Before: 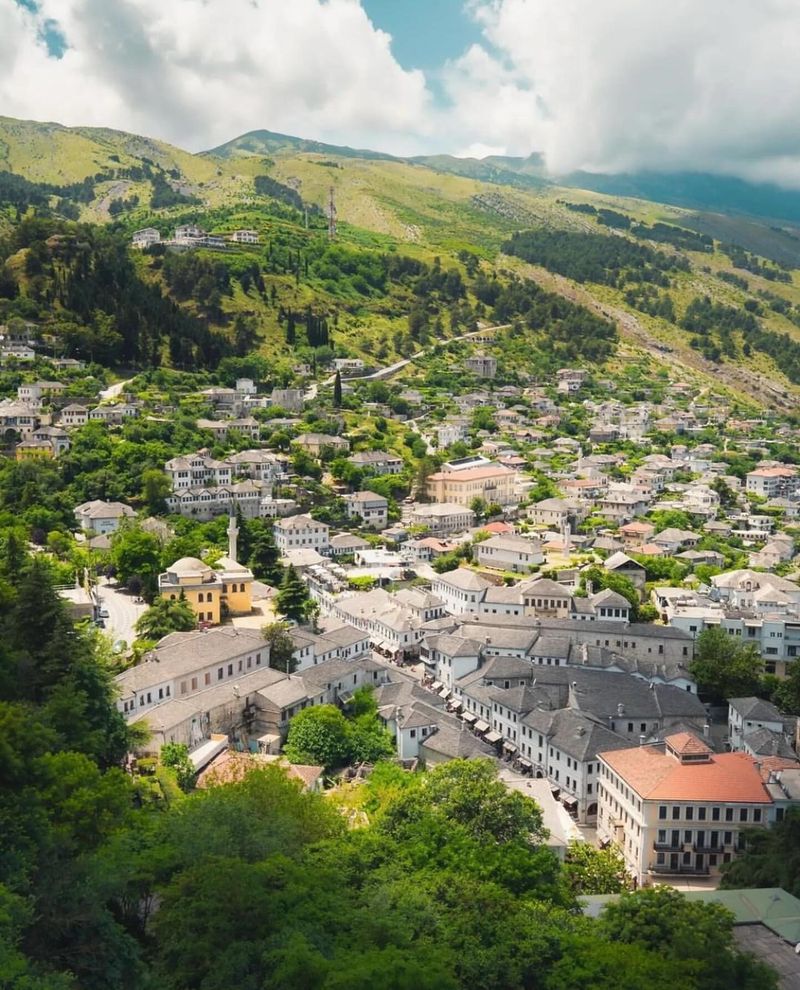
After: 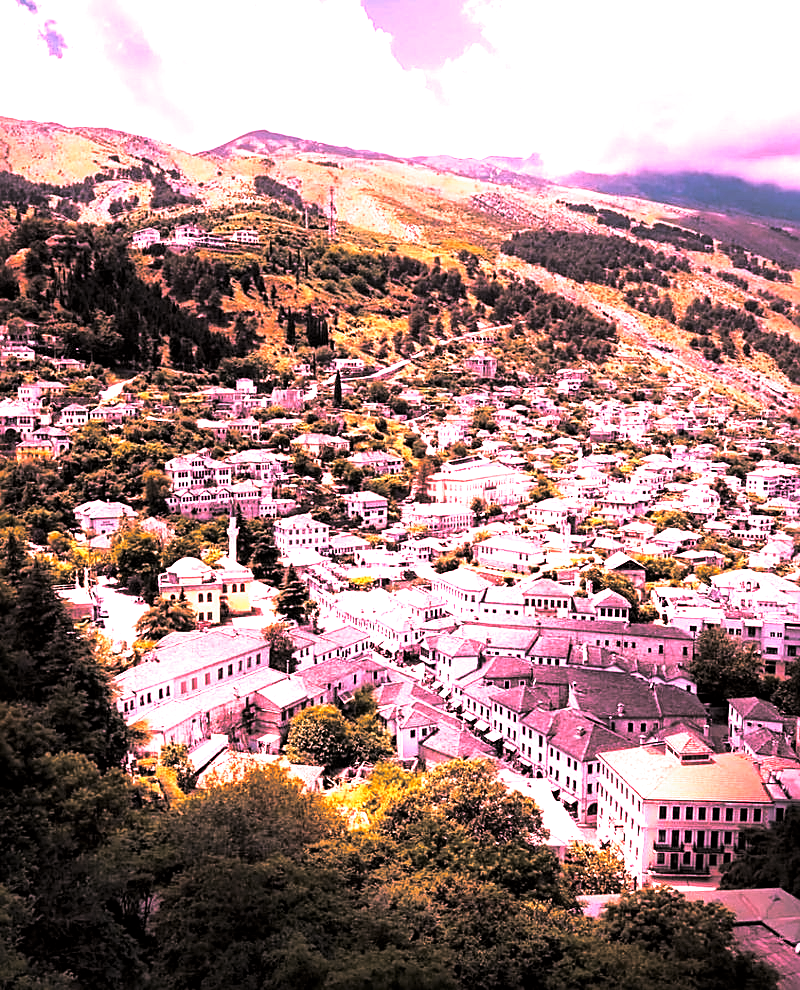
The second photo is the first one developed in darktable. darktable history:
local contrast: mode bilateral grid, contrast 30, coarseness 25, midtone range 0.2
white balance: red 2.044, blue 1.41
color contrast: green-magenta contrast 0.96
contrast brightness saturation: contrast 0.1, brightness 0.02, saturation 0.02
shadows and highlights: shadows -10, white point adjustment 1.5, highlights 10
split-toning: shadows › hue 36°, shadows › saturation 0.05, highlights › hue 10.8°, highlights › saturation 0.15, compress 40%
velvia: strength 6%
color correction: highlights a* 3.12, highlights b* -1.55, shadows a* -0.101, shadows b* 2.52, saturation 0.98
vibrance: vibrance 22%
color zones: curves: ch2 [(0, 0.5) (0.143, 0.5) (0.286, 0.489) (0.415, 0.421) (0.571, 0.5) (0.714, 0.5) (0.857, 0.5) (1, 0.5)]
exposure: black level correction 0.001, exposure 0.14 EV, compensate highlight preservation false
sharpen: amount 0.55
levels: levels [0.101, 0.578, 0.953]
haze removal: strength 0.12, distance 0.25, compatibility mode true, adaptive false
